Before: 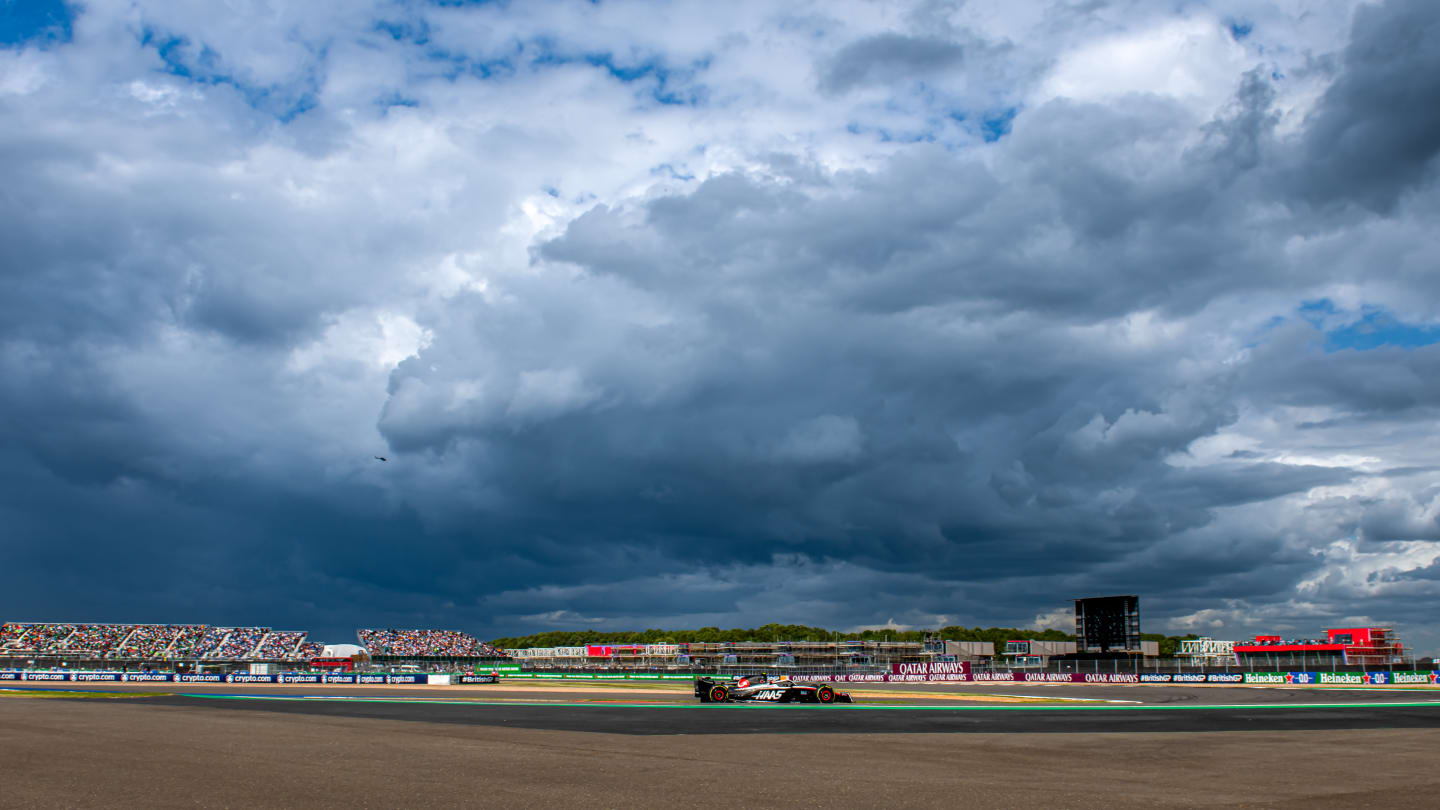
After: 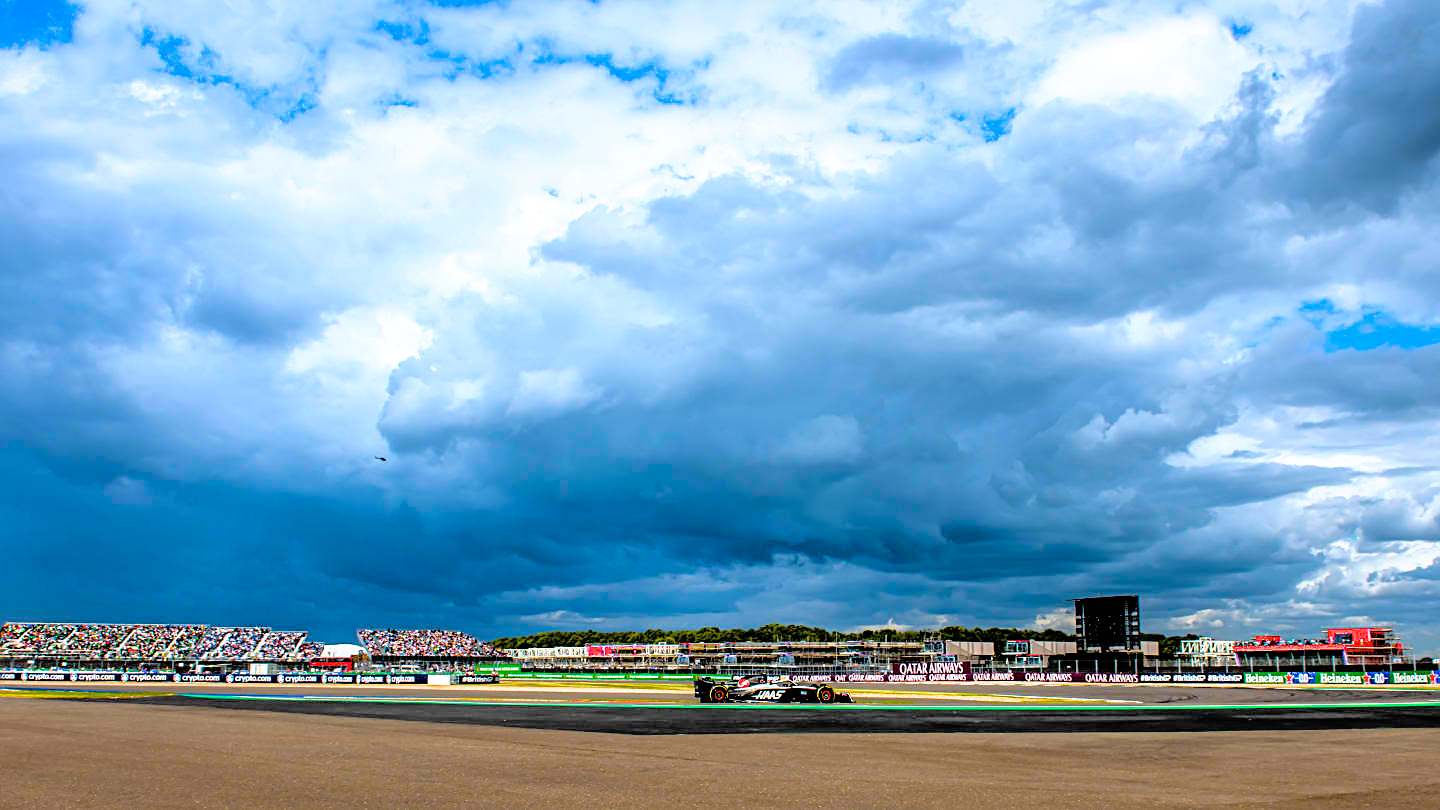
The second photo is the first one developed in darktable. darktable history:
filmic rgb: black relative exposure -6.28 EV, white relative exposure 2.79 EV, target black luminance 0%, hardness 4.59, latitude 68.27%, contrast 1.291, shadows ↔ highlights balance -3.21%, color science v4 (2020)
exposure: exposure 0.378 EV, compensate exposure bias true, compensate highlight preservation false
color balance rgb: global offset › luminance -0.497%, perceptual saturation grading › global saturation 35.711%, perceptual saturation grading › shadows 36.136%, global vibrance 20%
tone curve: curves: ch0 [(0, 0) (0.003, 0.007) (0.011, 0.011) (0.025, 0.021) (0.044, 0.04) (0.069, 0.07) (0.1, 0.129) (0.136, 0.187) (0.177, 0.254) (0.224, 0.325) (0.277, 0.398) (0.335, 0.461) (0.399, 0.513) (0.468, 0.571) (0.543, 0.624) (0.623, 0.69) (0.709, 0.777) (0.801, 0.86) (0.898, 0.953) (1, 1)], color space Lab, independent channels, preserve colors none
sharpen: on, module defaults
